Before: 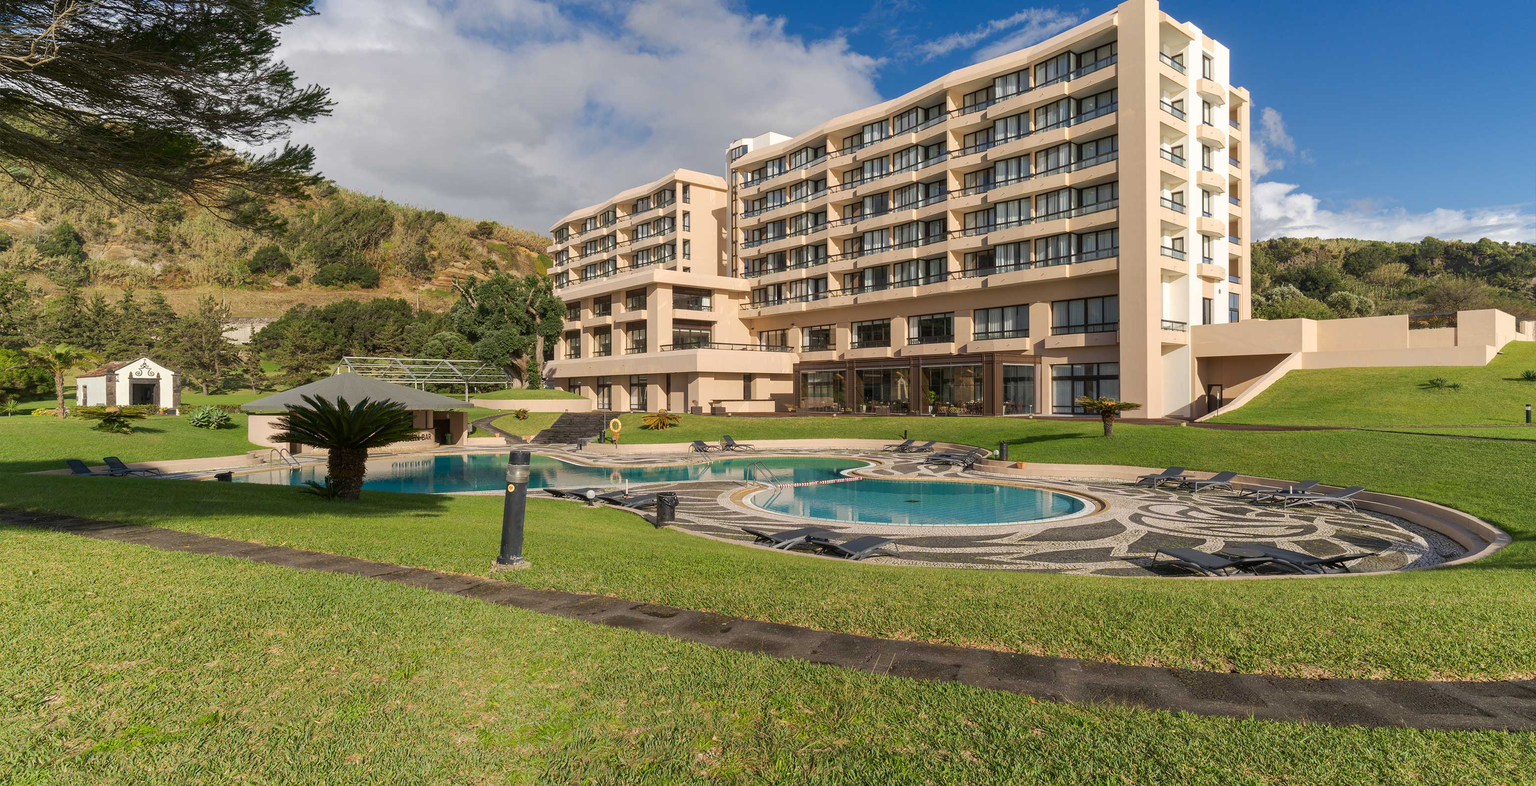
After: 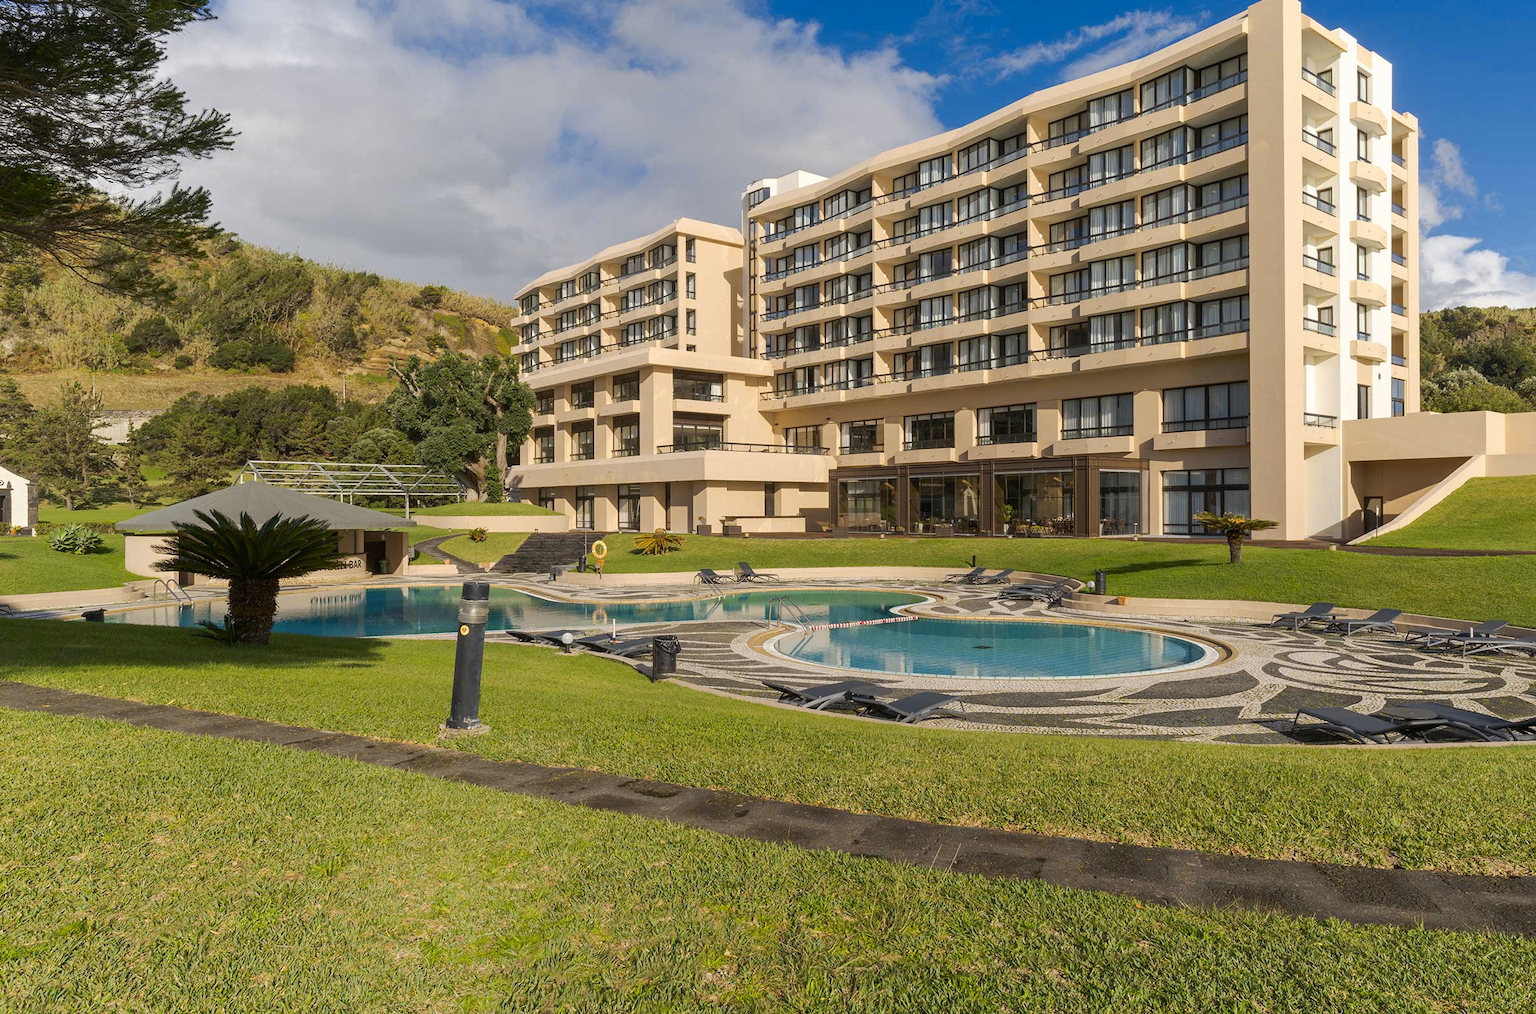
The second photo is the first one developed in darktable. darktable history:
color contrast: green-magenta contrast 0.8, blue-yellow contrast 1.1, unbound 0
crop: left 9.88%, right 12.664%
